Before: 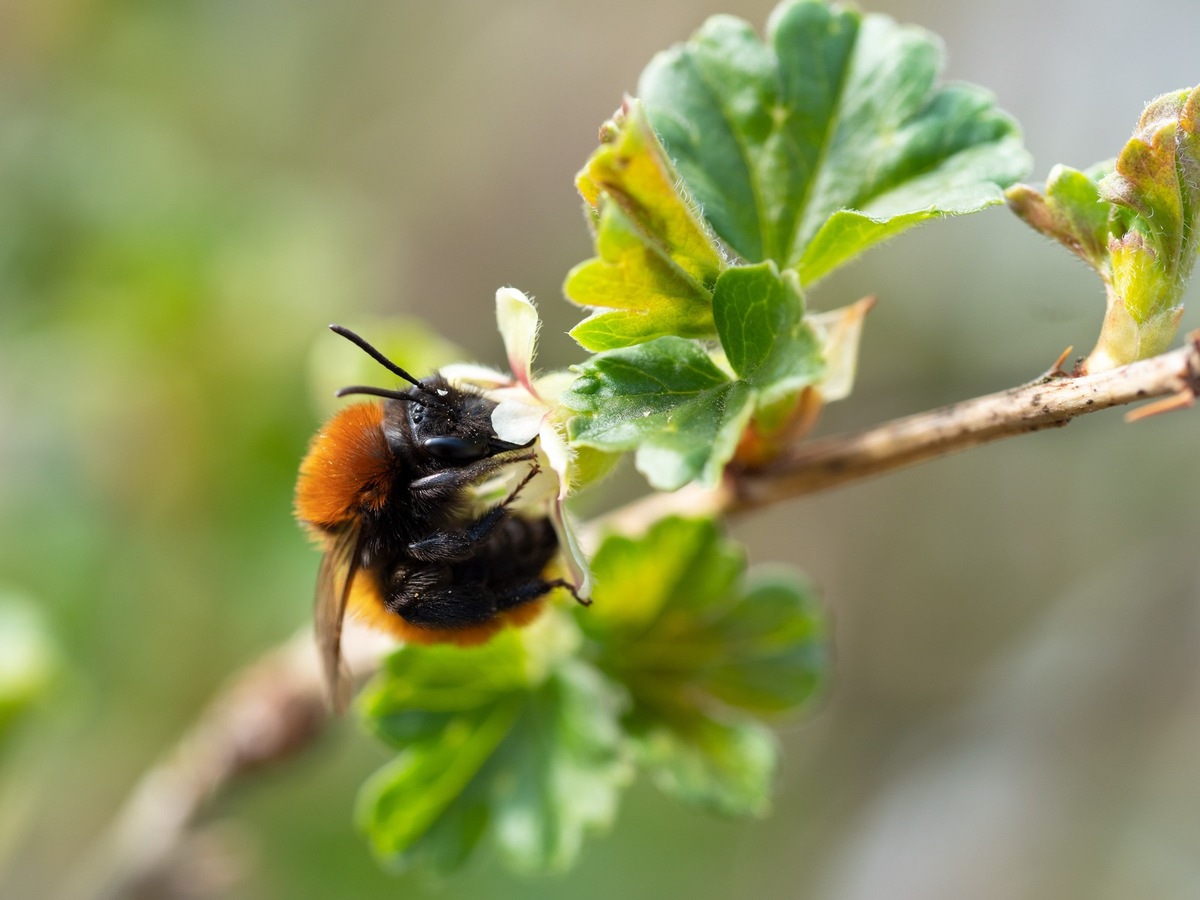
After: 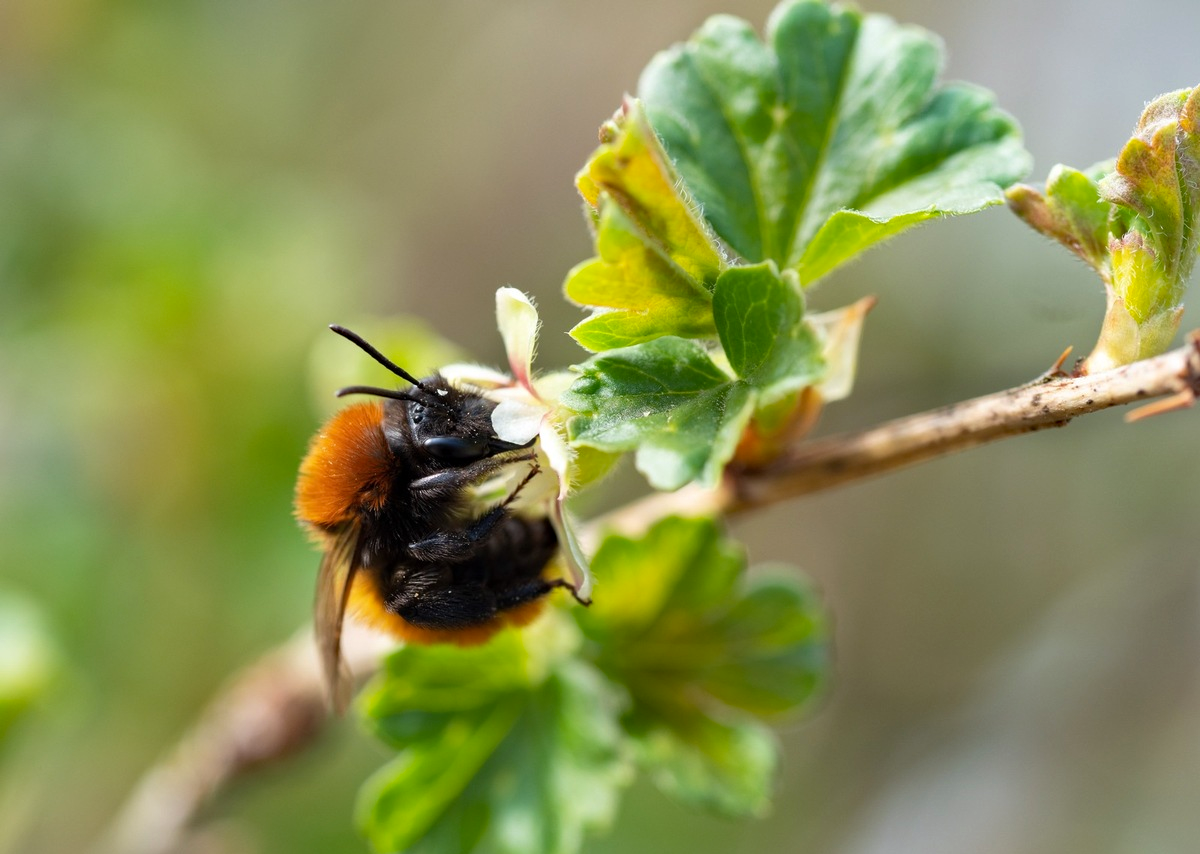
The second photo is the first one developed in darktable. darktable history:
crop and rotate: top 0.001%, bottom 5.084%
haze removal: adaptive false
